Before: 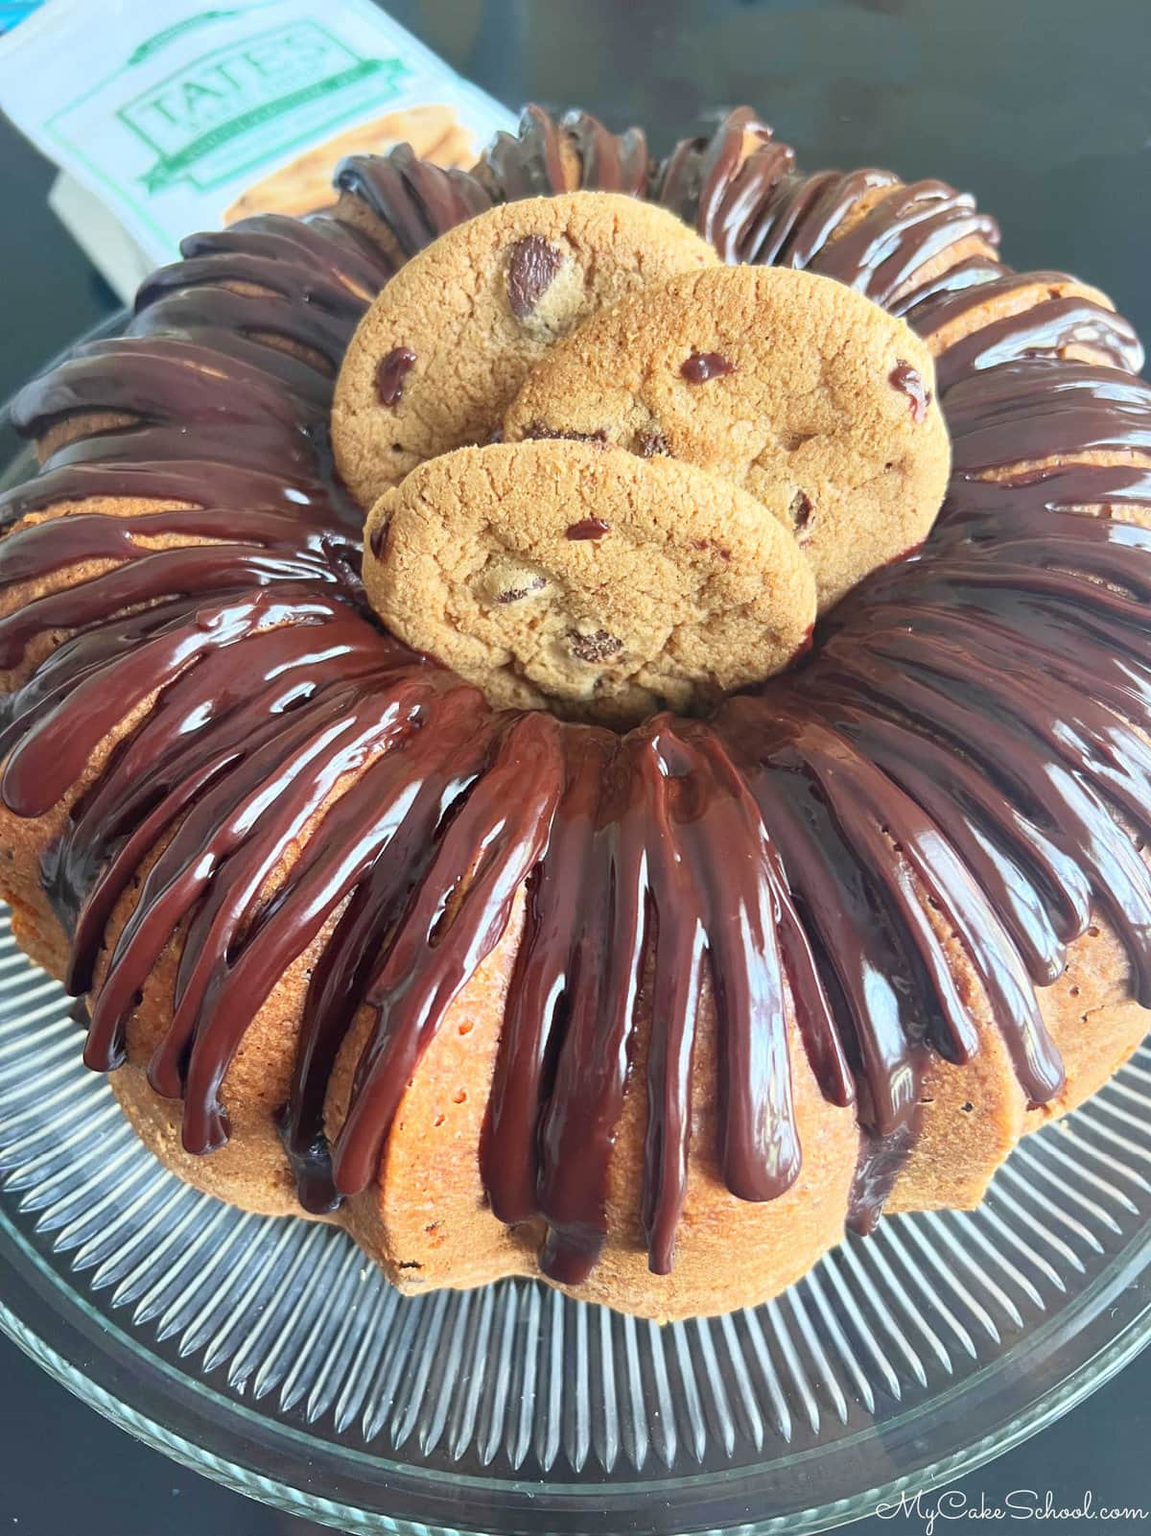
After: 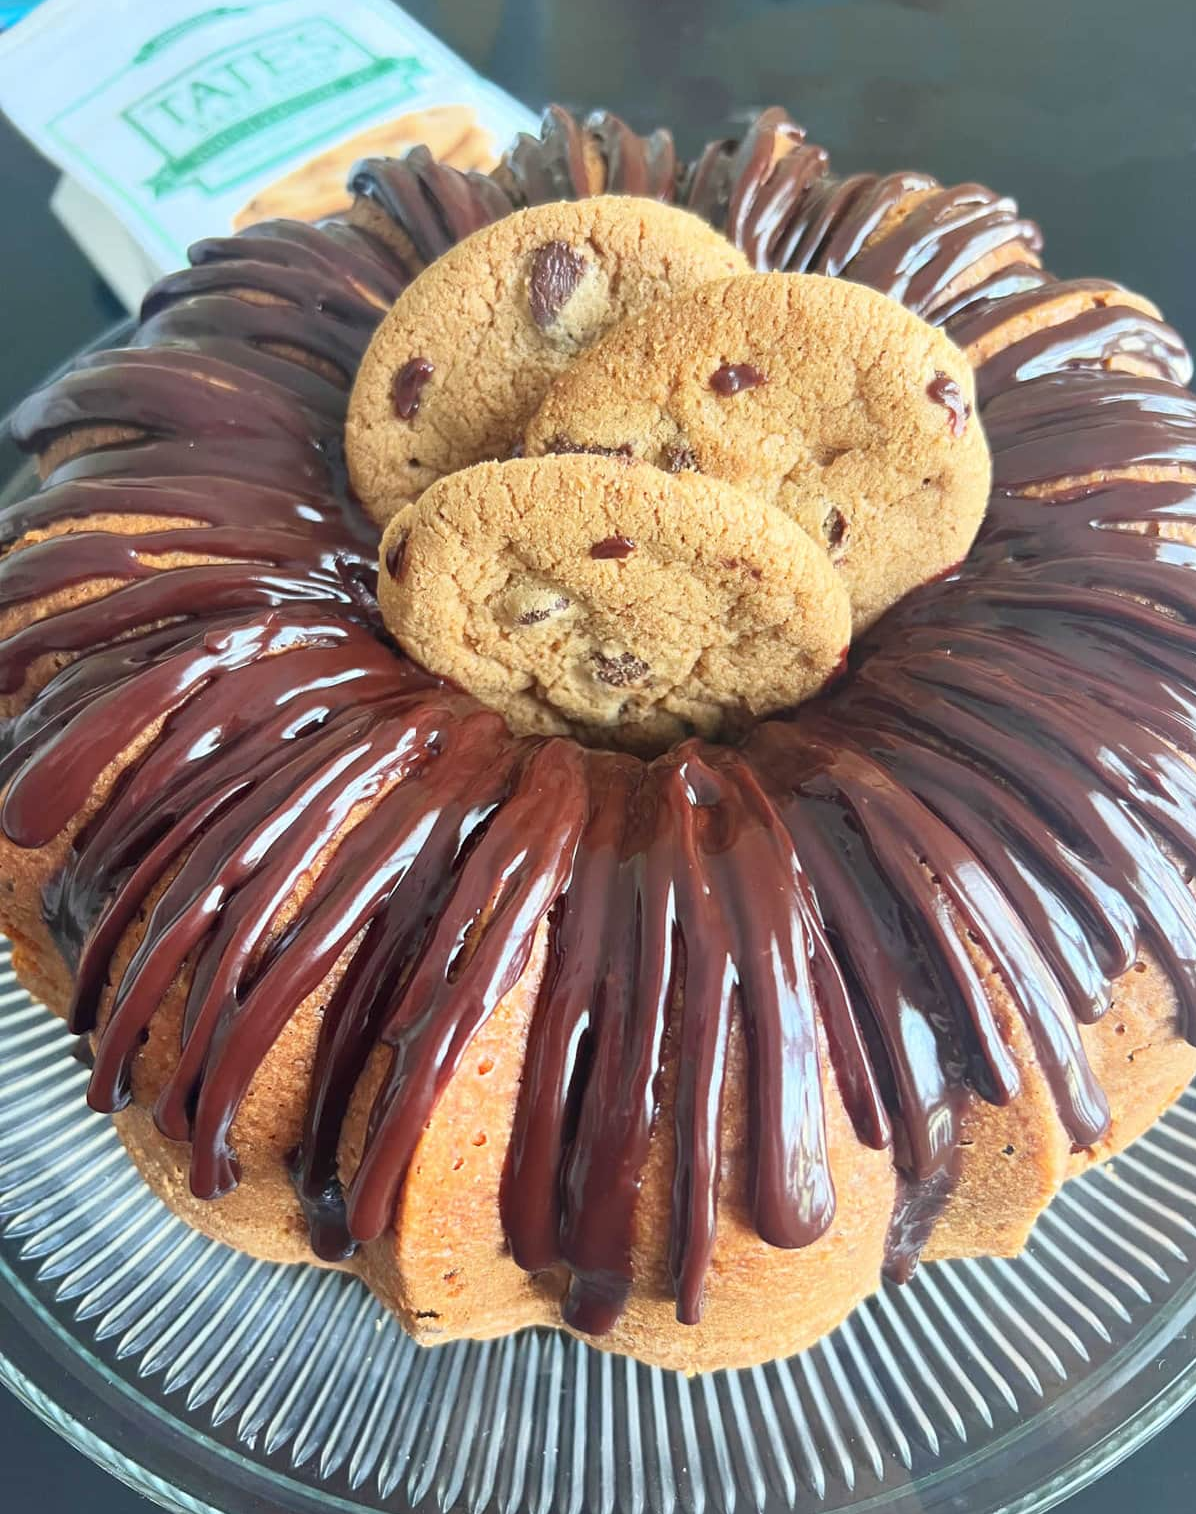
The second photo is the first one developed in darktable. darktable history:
crop: top 0.31%, right 0.254%, bottom 5.088%
